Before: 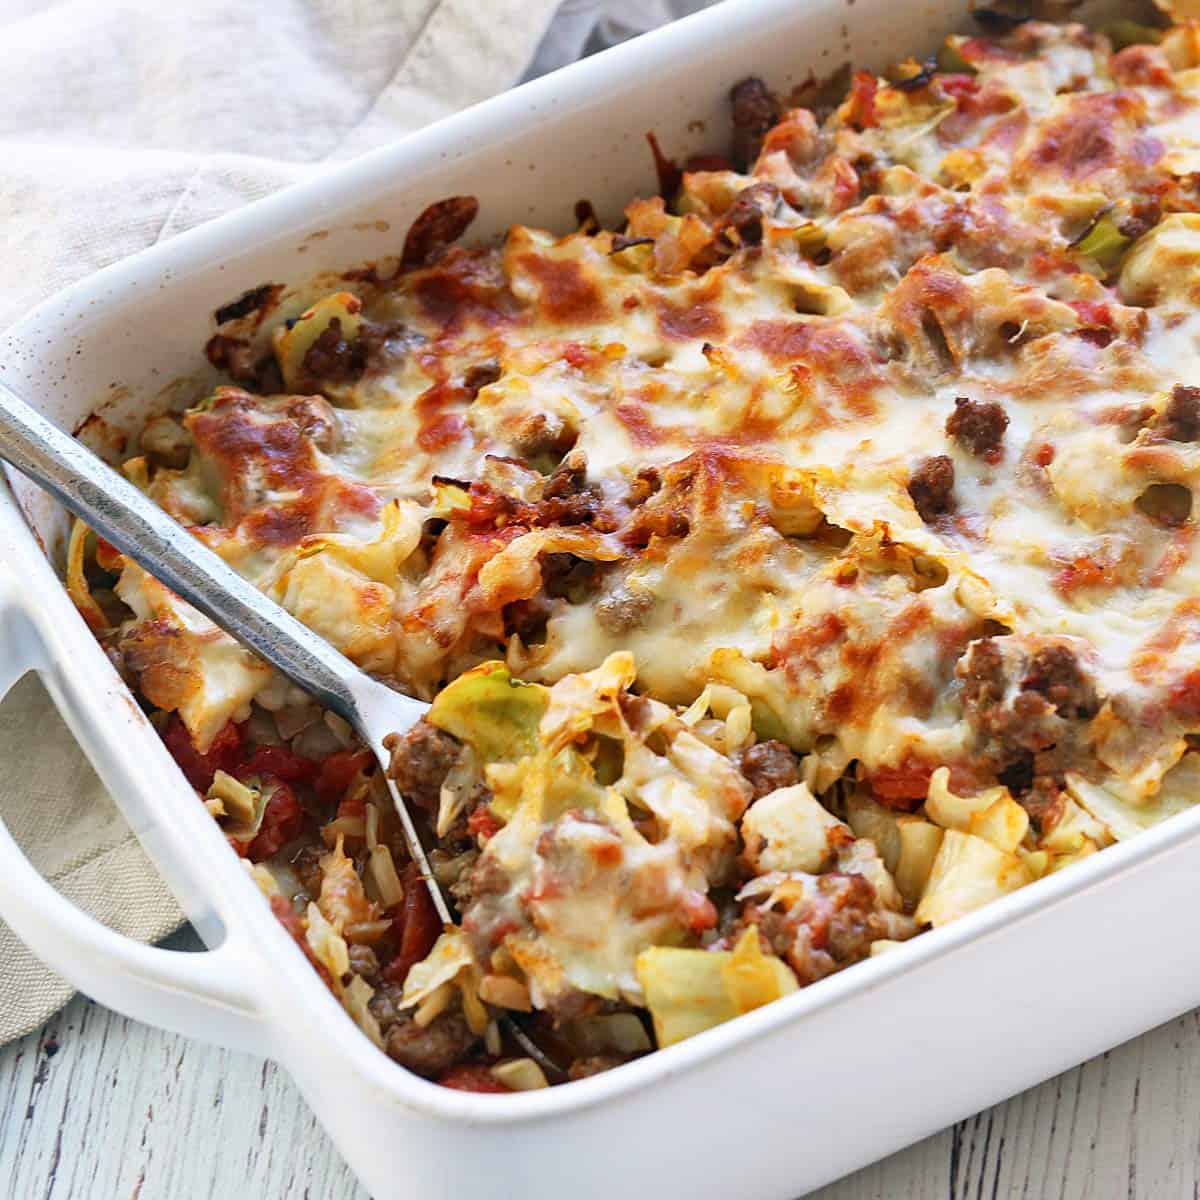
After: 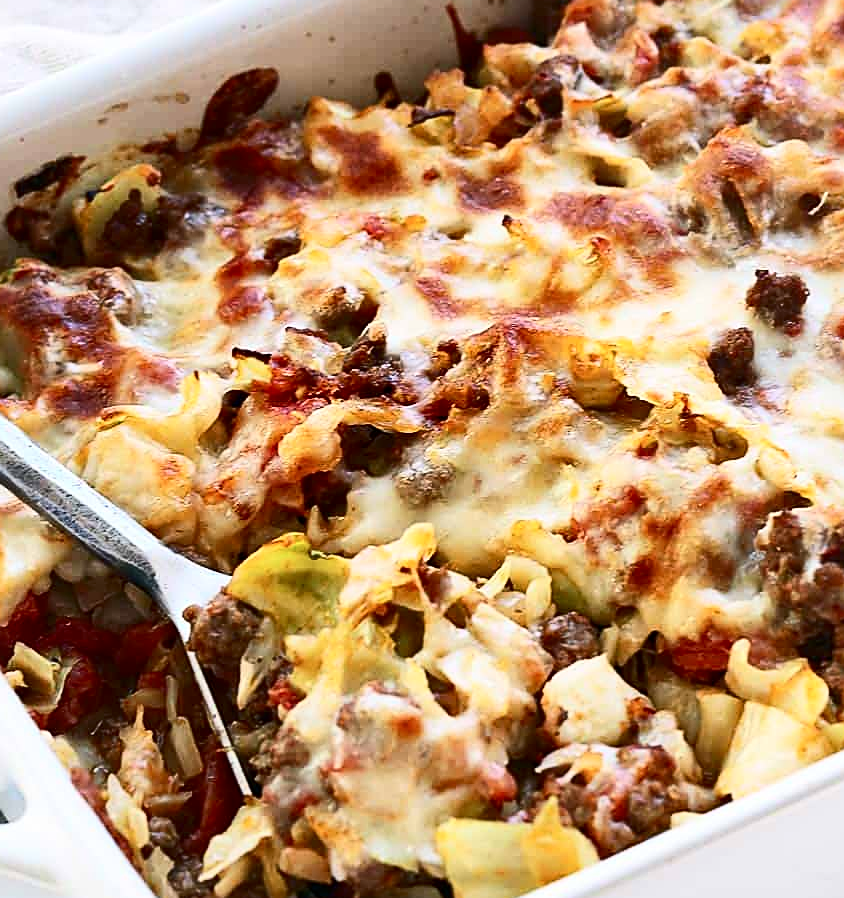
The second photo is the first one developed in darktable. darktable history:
sharpen: on, module defaults
contrast brightness saturation: contrast 0.294
crop and rotate: left 16.728%, top 10.679%, right 12.934%, bottom 14.447%
shadows and highlights: shadows 25.19, highlights -26.53
